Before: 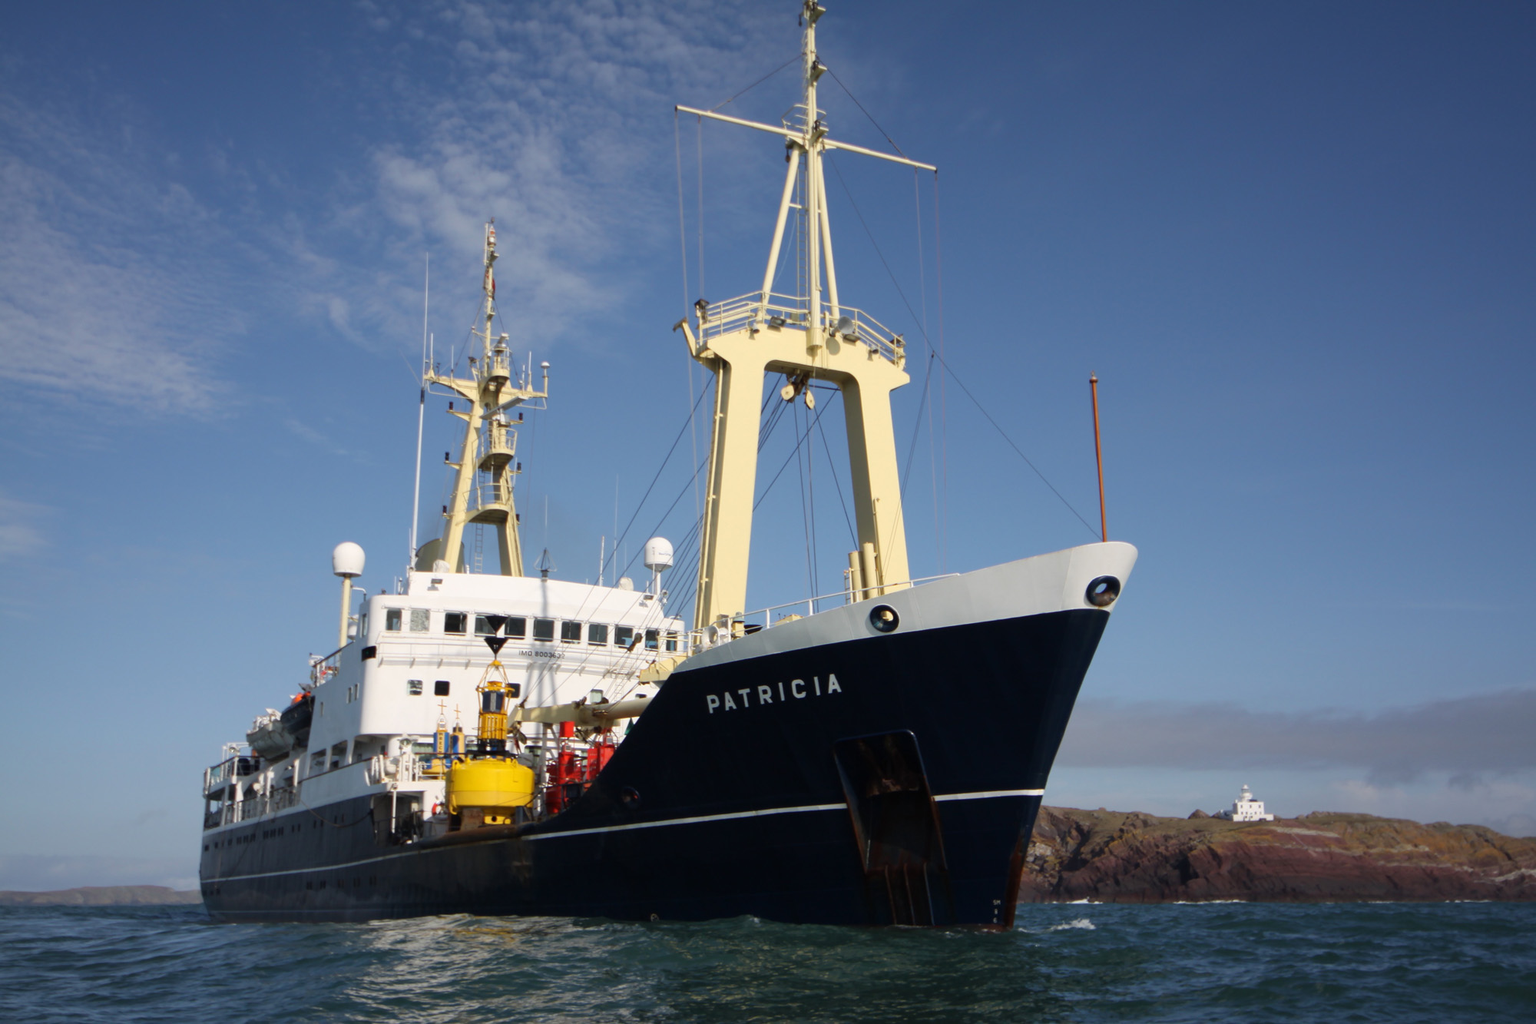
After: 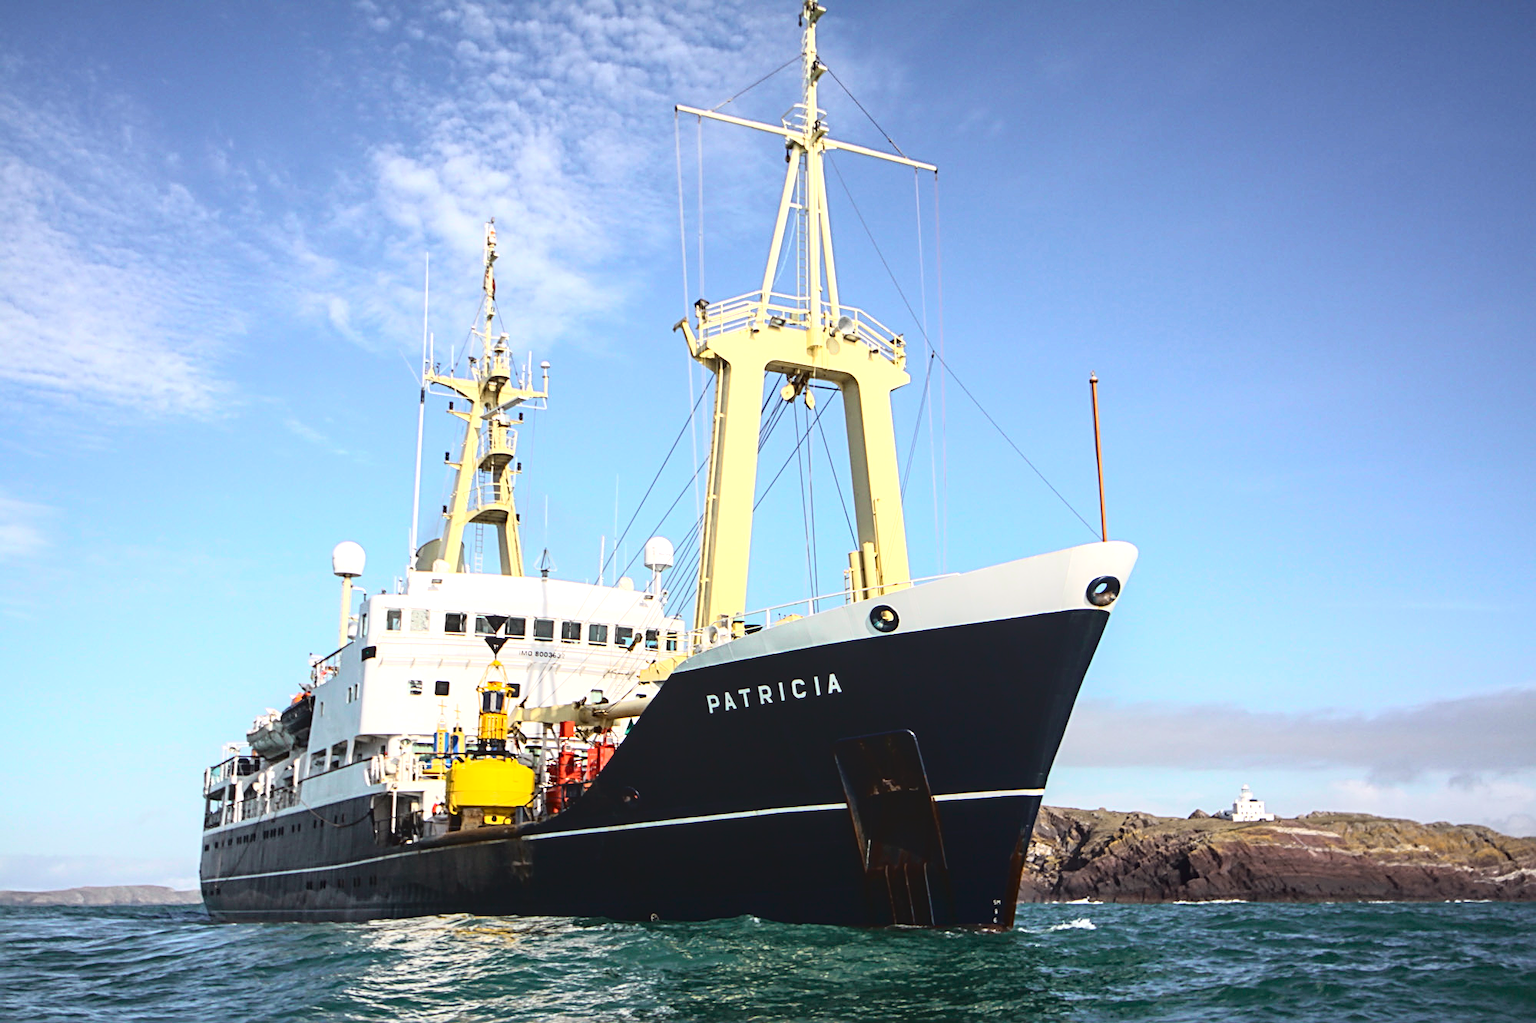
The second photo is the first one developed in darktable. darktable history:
tone curve: curves: ch0 [(0, 0.049) (0.113, 0.084) (0.285, 0.301) (0.673, 0.796) (0.845, 0.932) (0.994, 0.971)]; ch1 [(0, 0) (0.456, 0.424) (0.498, 0.5) (0.57, 0.557) (0.631, 0.635) (1, 1)]; ch2 [(0, 0) (0.395, 0.398) (0.44, 0.456) (0.502, 0.507) (0.55, 0.559) (0.67, 0.702) (1, 1)], color space Lab, independent channels, preserve colors none
sharpen: radius 2.817, amount 0.715
local contrast: on, module defaults
exposure: exposure 1 EV, compensate highlight preservation false
